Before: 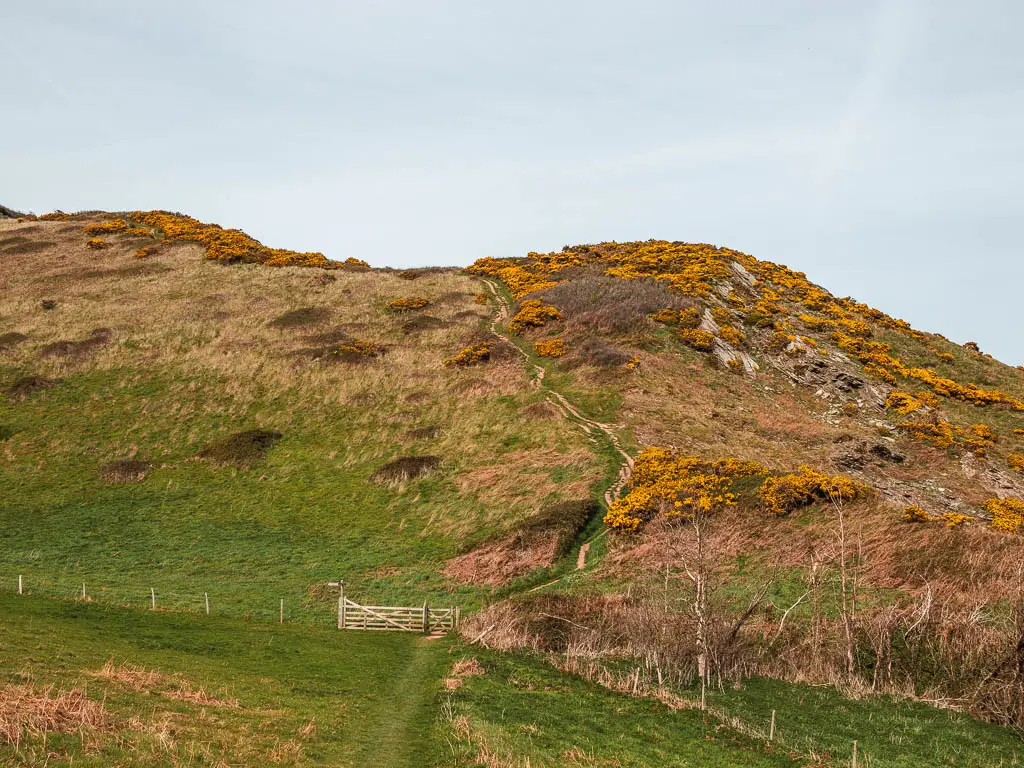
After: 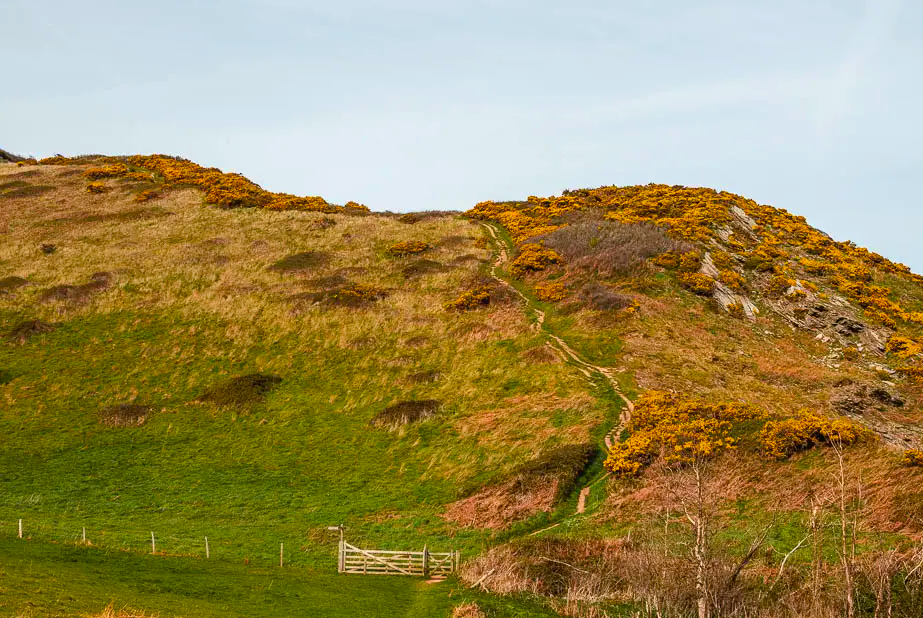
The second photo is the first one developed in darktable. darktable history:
crop: top 7.411%, right 9.775%, bottom 12.057%
tone equalizer: on, module defaults
color balance rgb: perceptual saturation grading › global saturation 30.537%, global vibrance 20%
